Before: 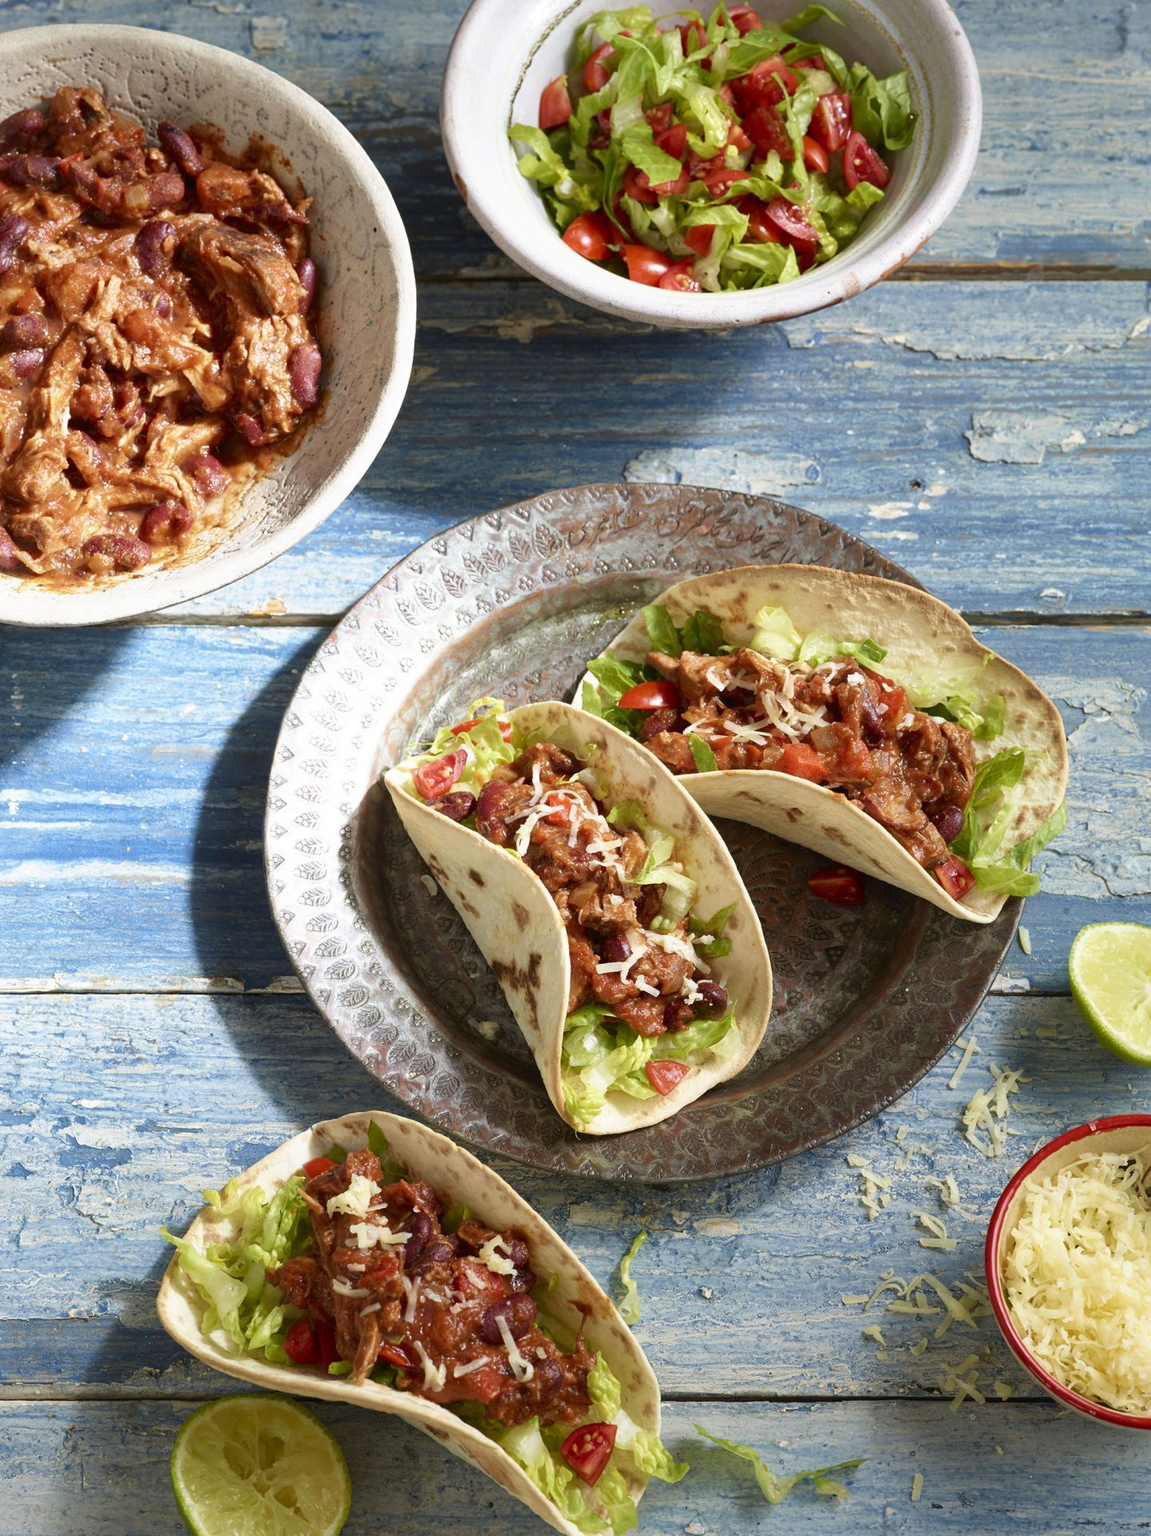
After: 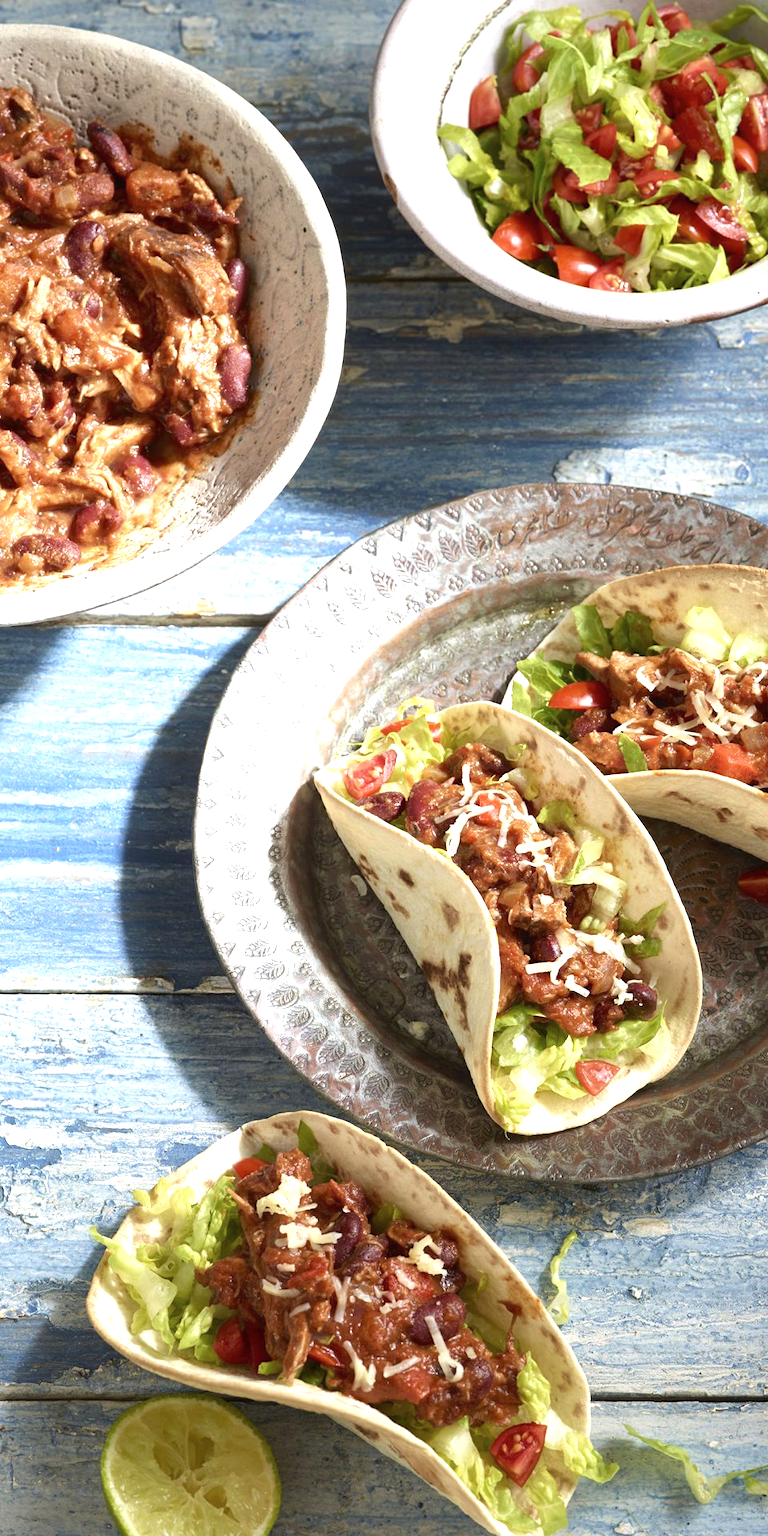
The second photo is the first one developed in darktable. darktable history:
exposure: exposure 0.604 EV, compensate highlight preservation false
crop and rotate: left 6.159%, right 27.023%
contrast brightness saturation: saturation -0.081
